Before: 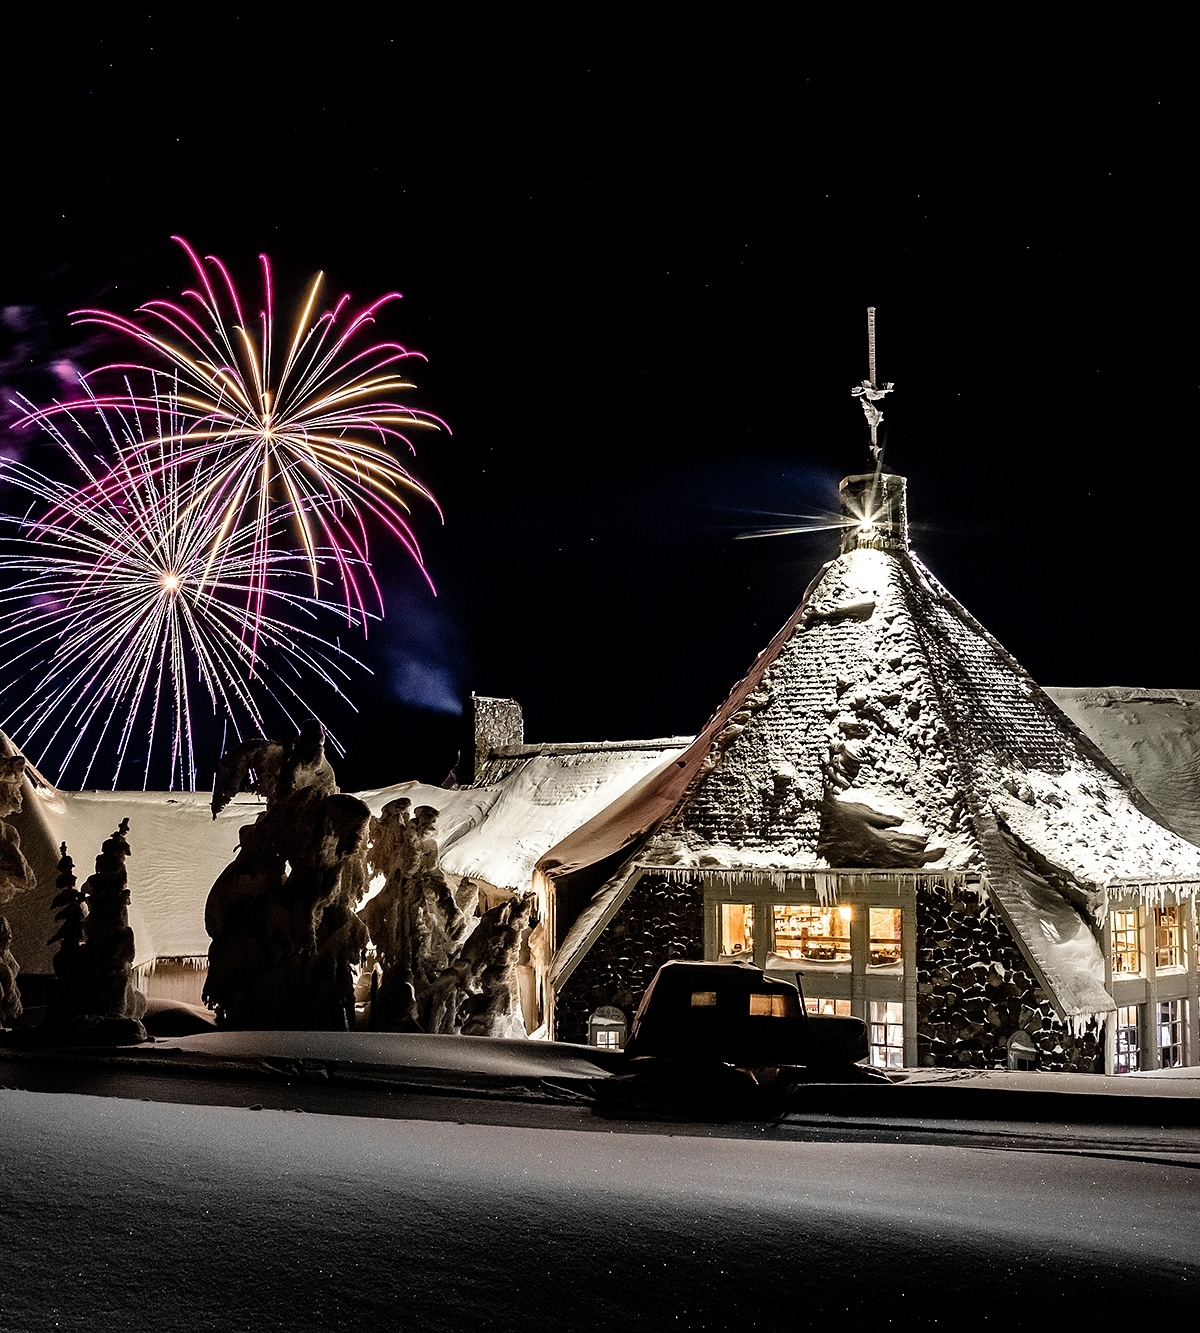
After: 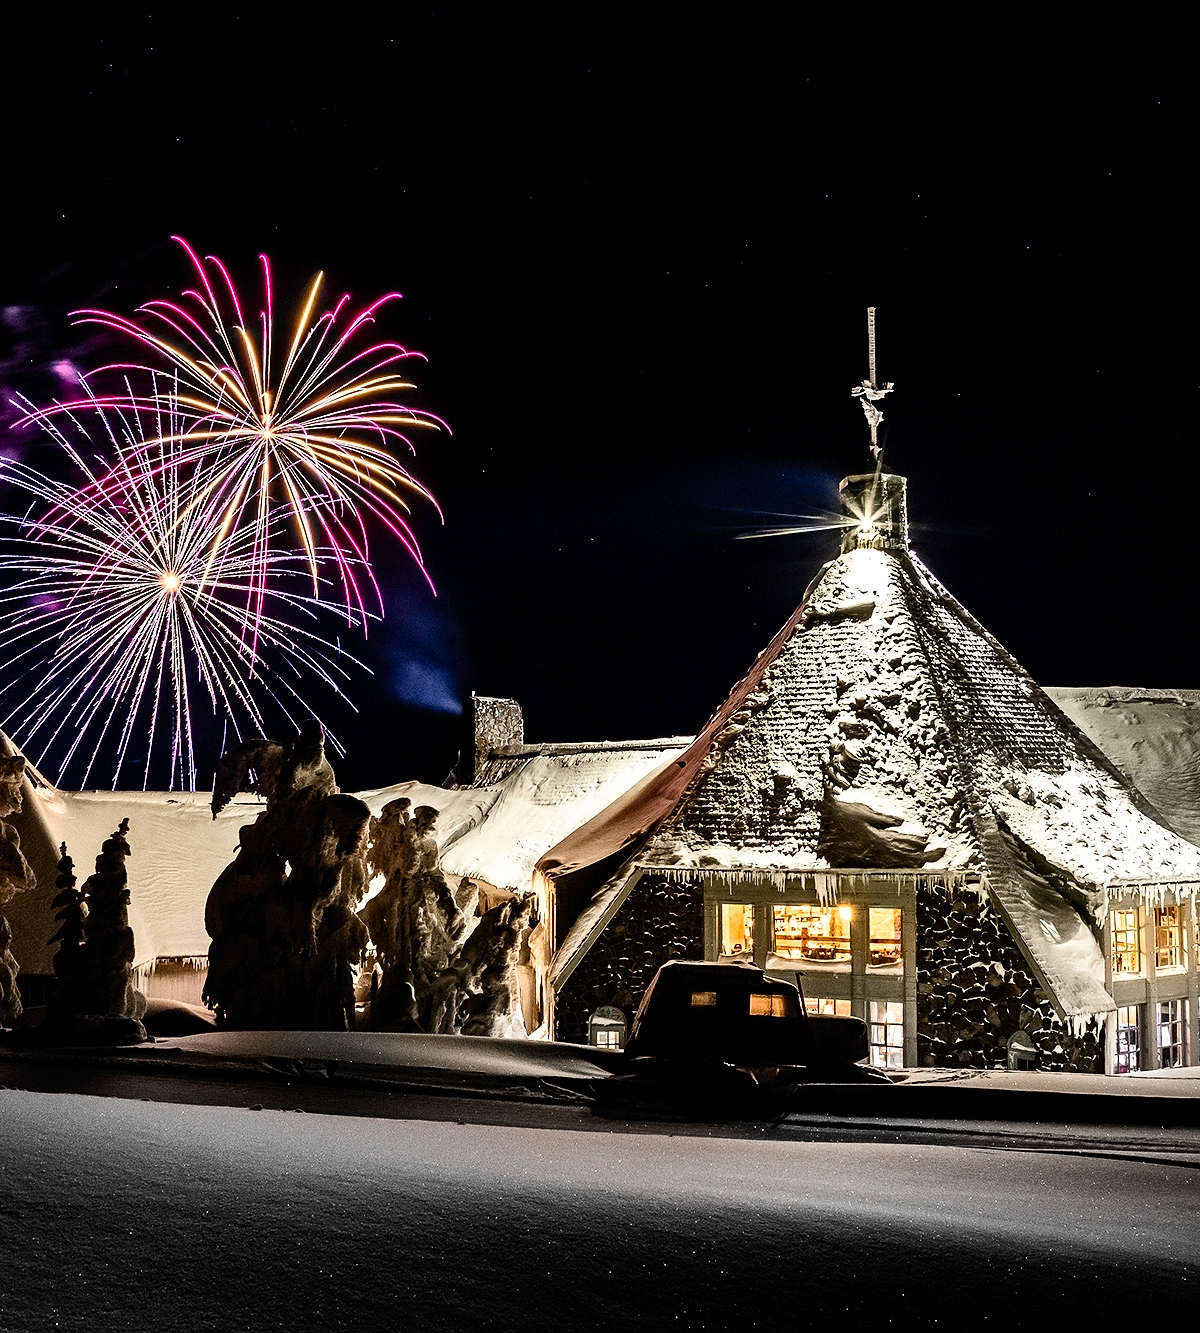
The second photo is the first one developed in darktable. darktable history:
contrast brightness saturation: contrast 0.235, brightness 0.101, saturation 0.288
